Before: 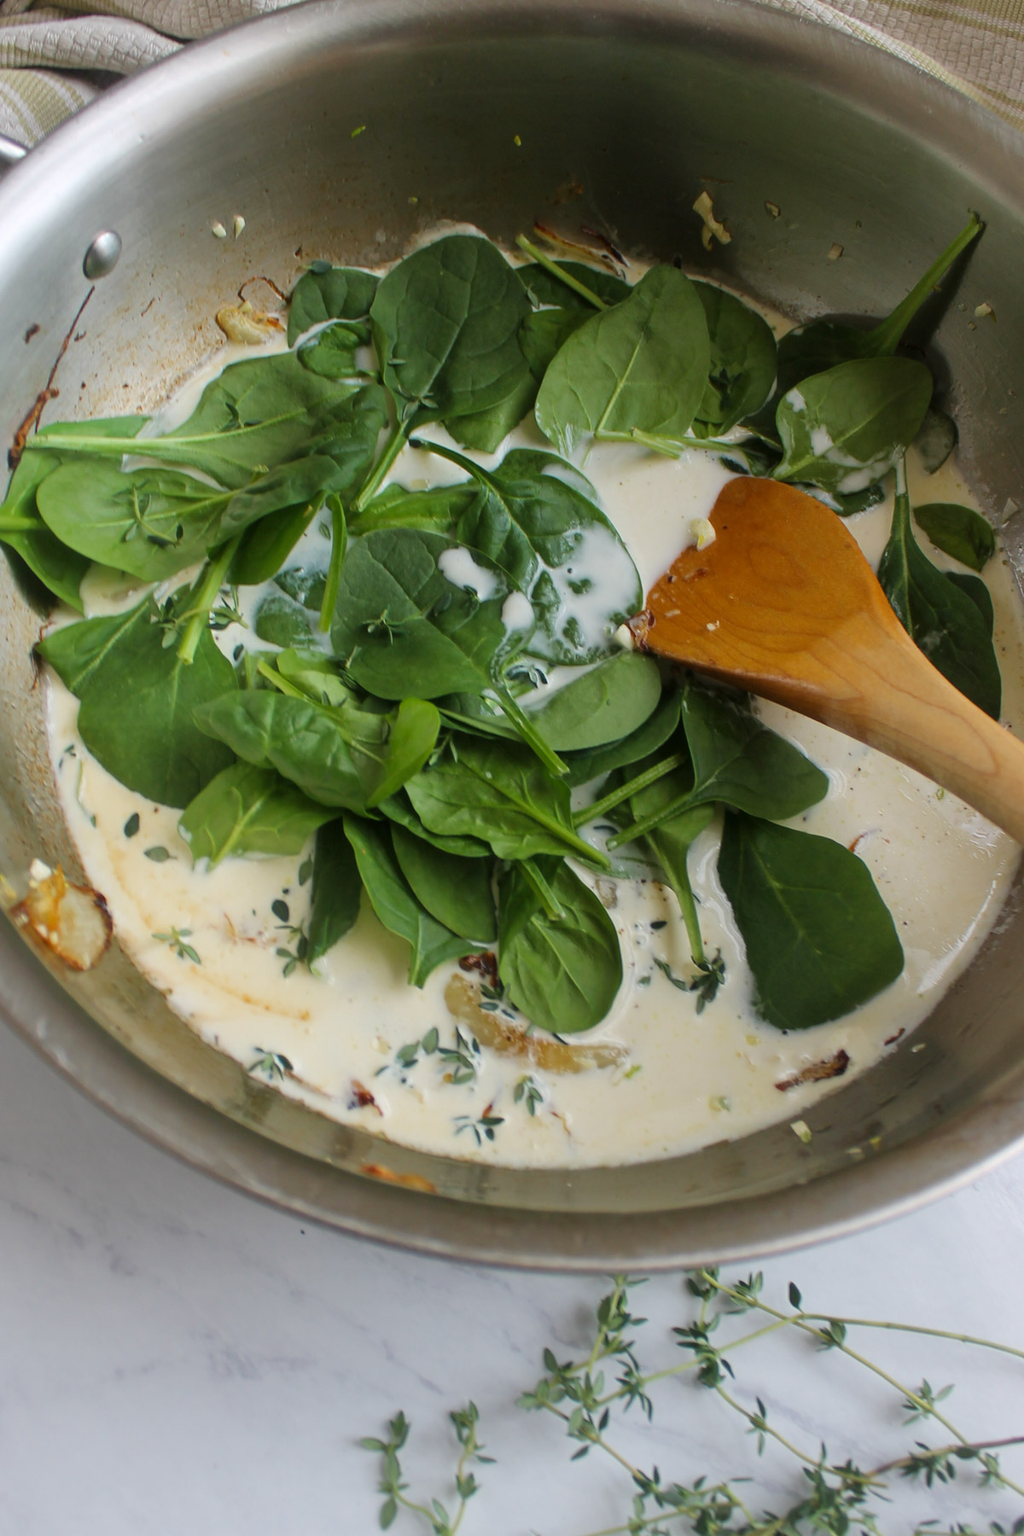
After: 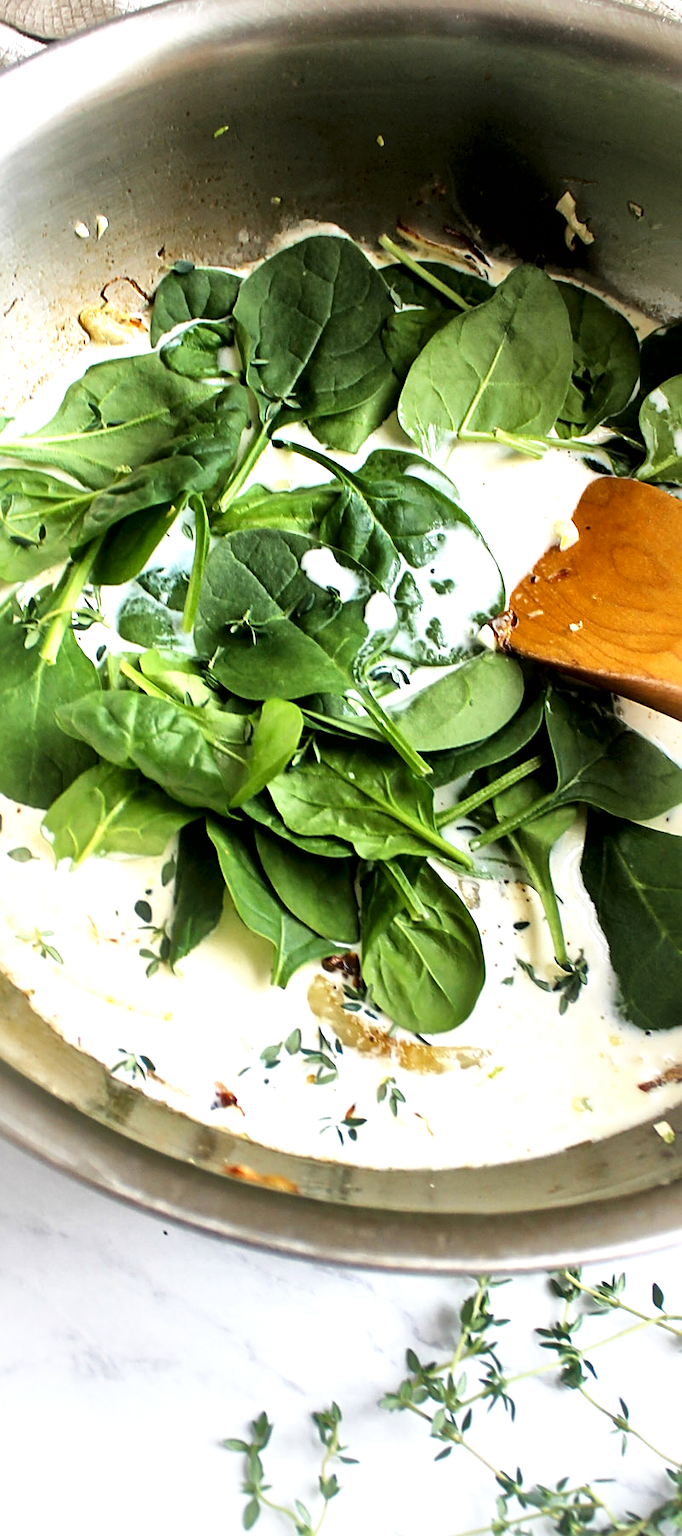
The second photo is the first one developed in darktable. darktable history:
local contrast: mode bilateral grid, contrast 70, coarseness 74, detail 180%, midtone range 0.2
tone equalizer: -8 EV -1.07 EV, -7 EV -0.985 EV, -6 EV -0.891 EV, -5 EV -0.557 EV, -3 EV 0.566 EV, -2 EV 0.89 EV, -1 EV 0.998 EV, +0 EV 1.06 EV
sharpen: on, module defaults
base curve: curves: ch0 [(0, 0) (0.666, 0.806) (1, 1)], preserve colors none
crop and rotate: left 13.447%, right 19.942%
